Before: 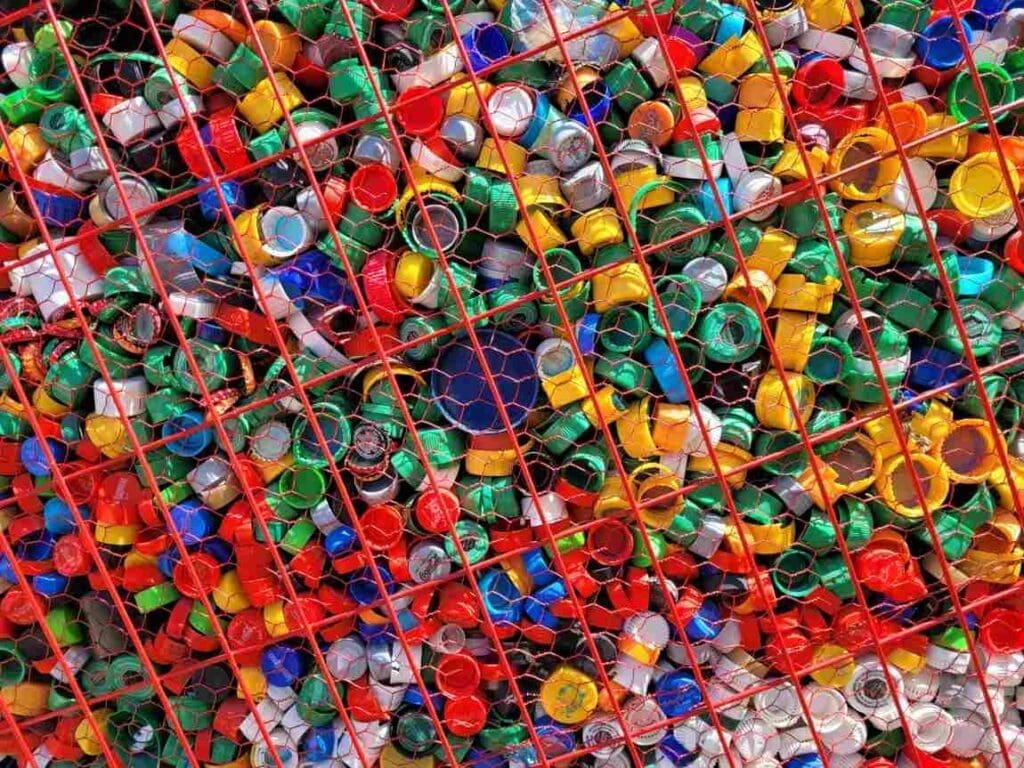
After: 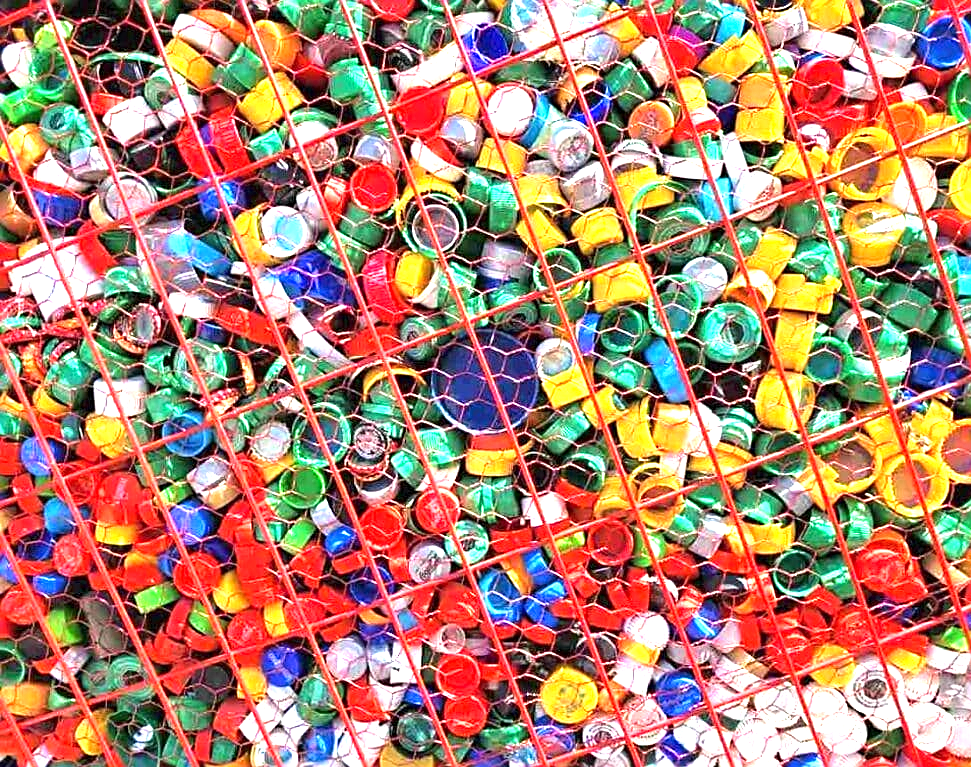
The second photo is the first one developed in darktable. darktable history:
exposure: black level correction 0, exposure 1.55 EV, compensate exposure bias true, compensate highlight preservation false
sharpen: on, module defaults
crop and rotate: right 5.167%
